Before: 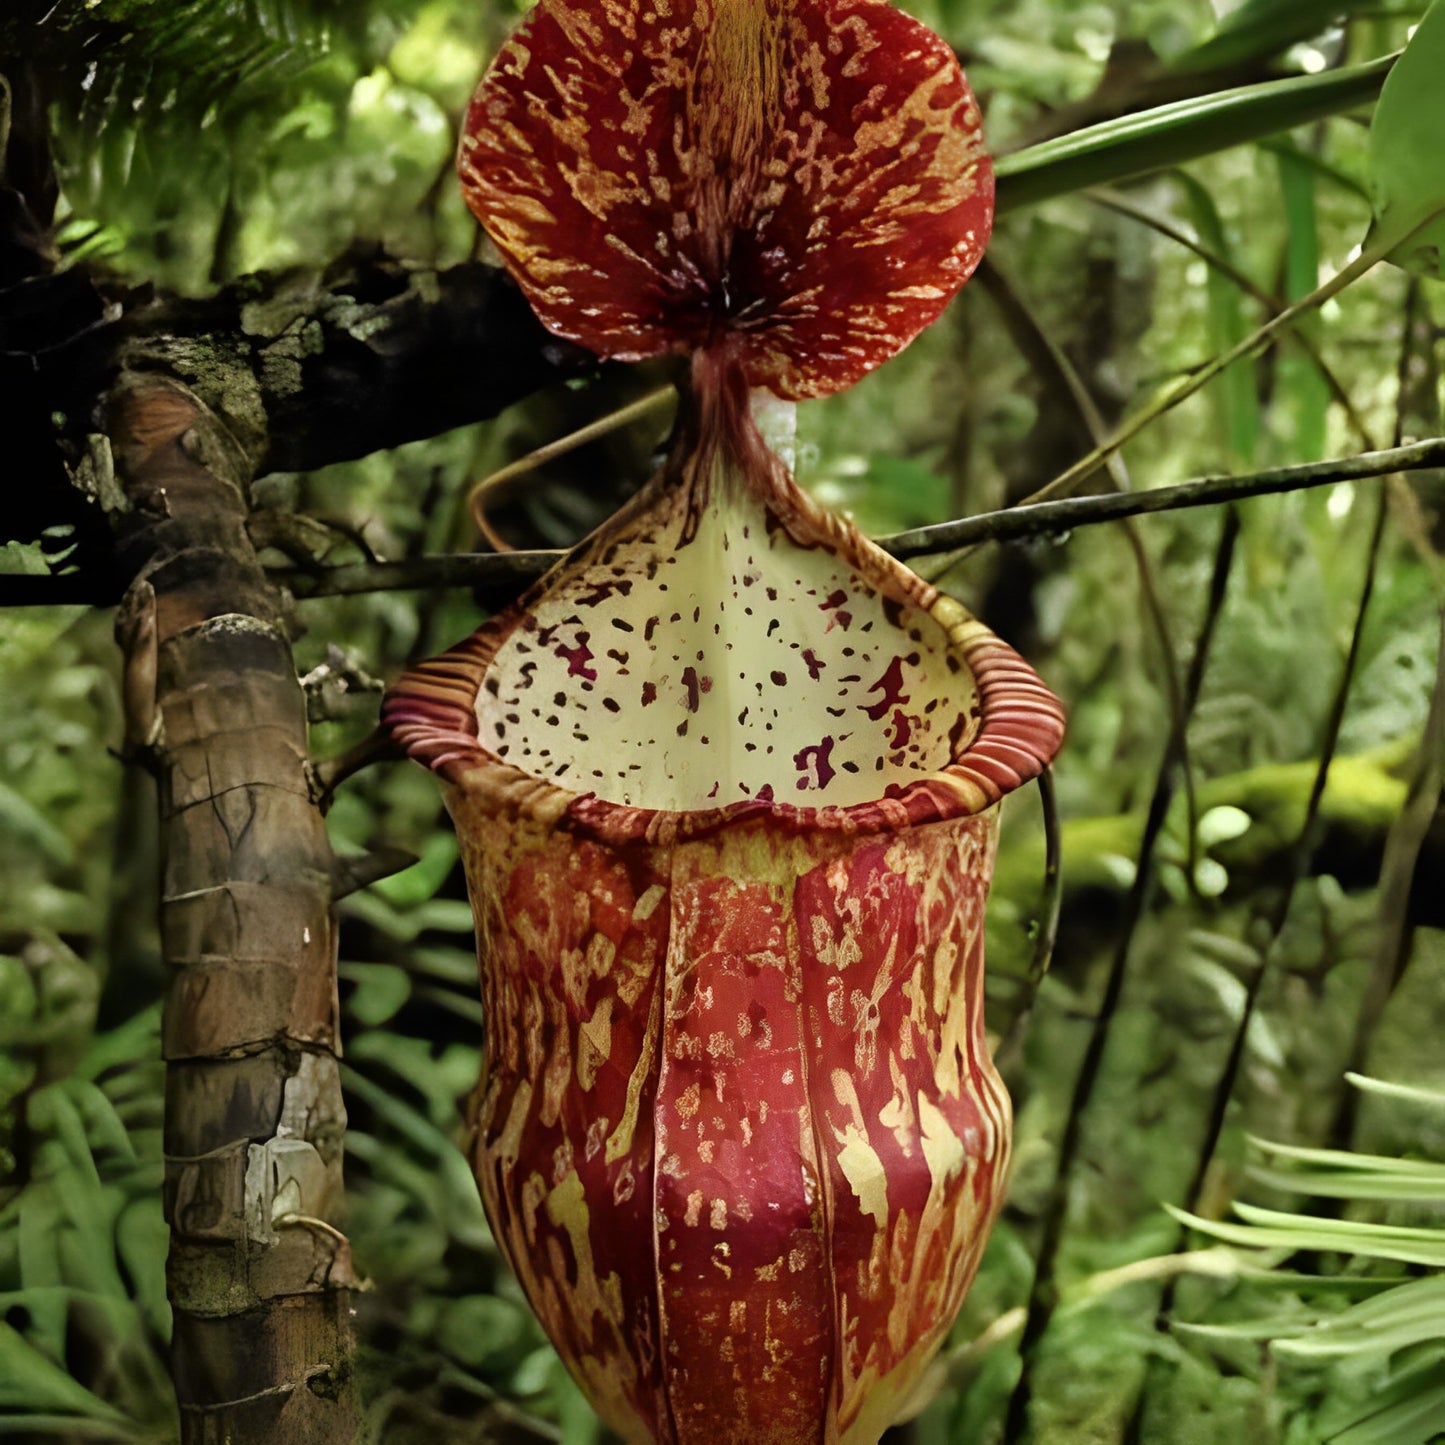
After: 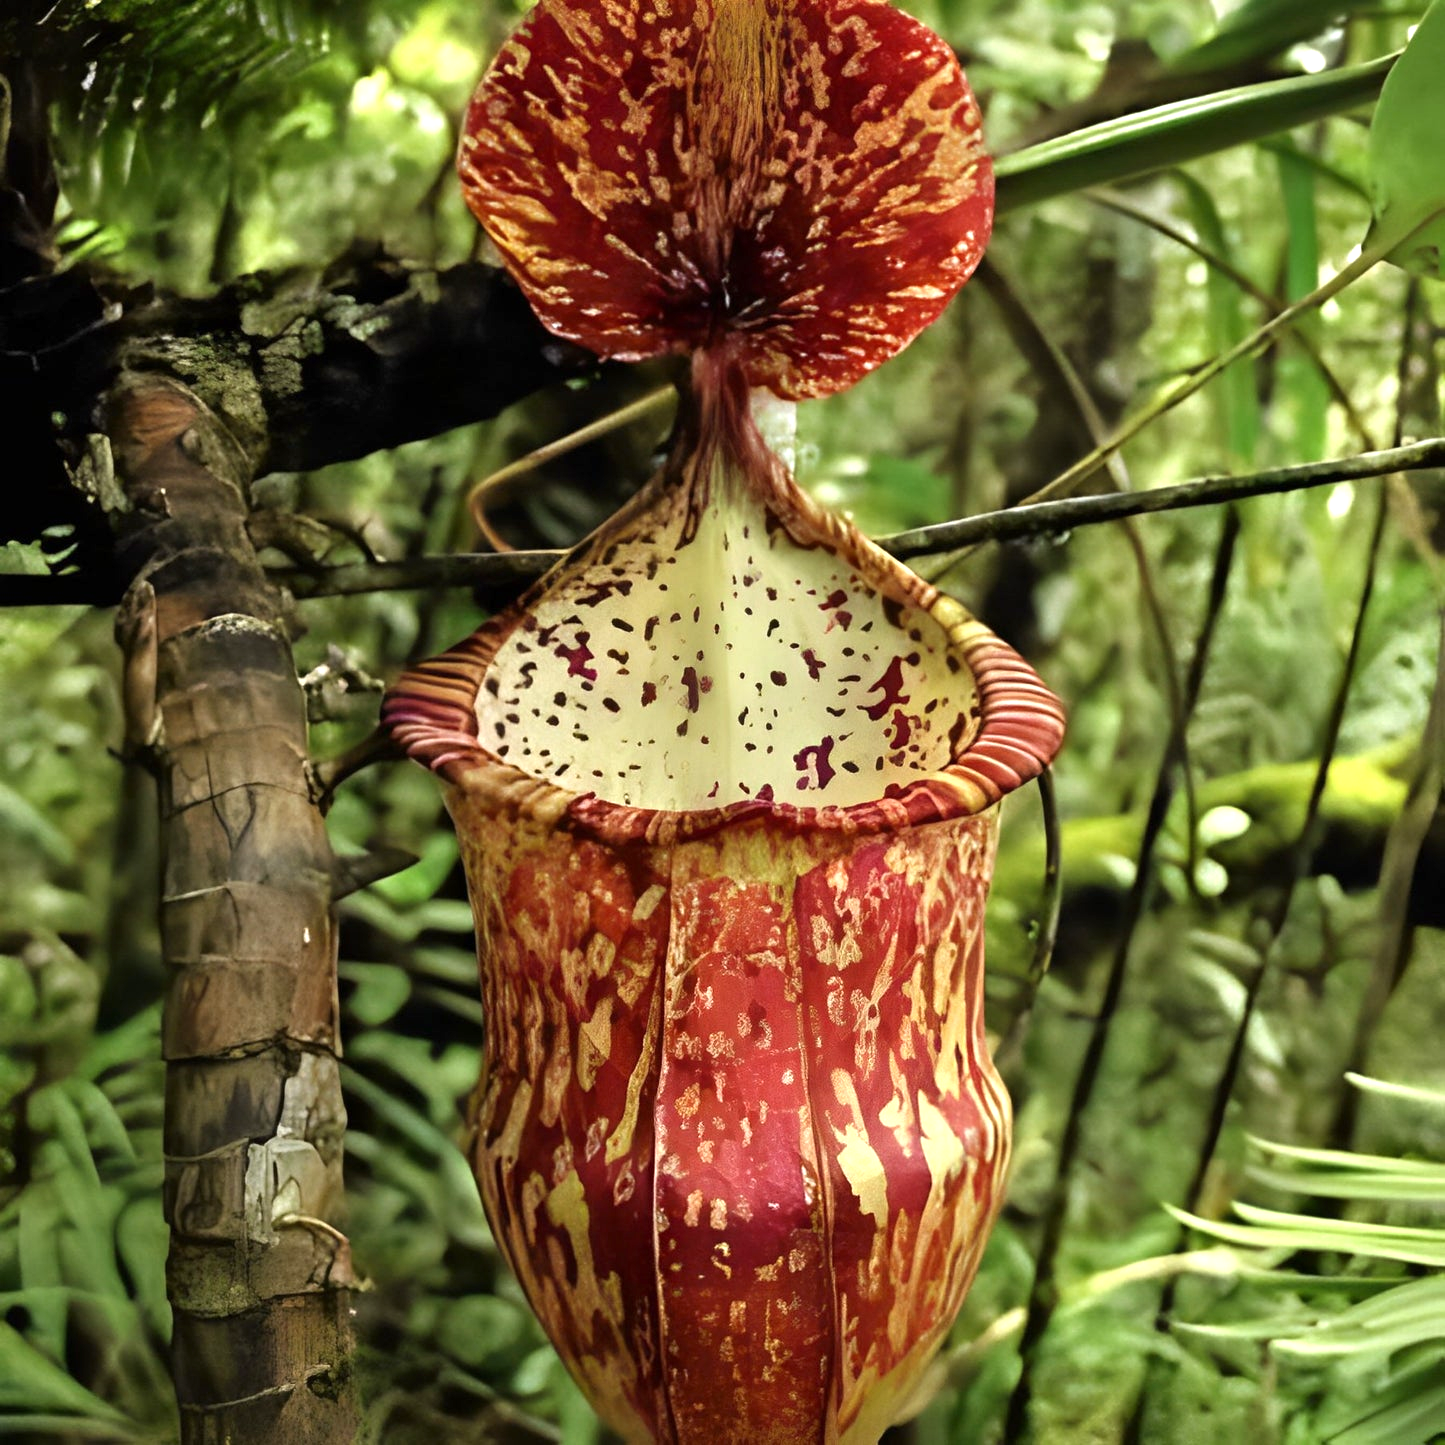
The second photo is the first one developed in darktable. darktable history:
exposure: exposure 0.639 EV, compensate exposure bias true, compensate highlight preservation false
